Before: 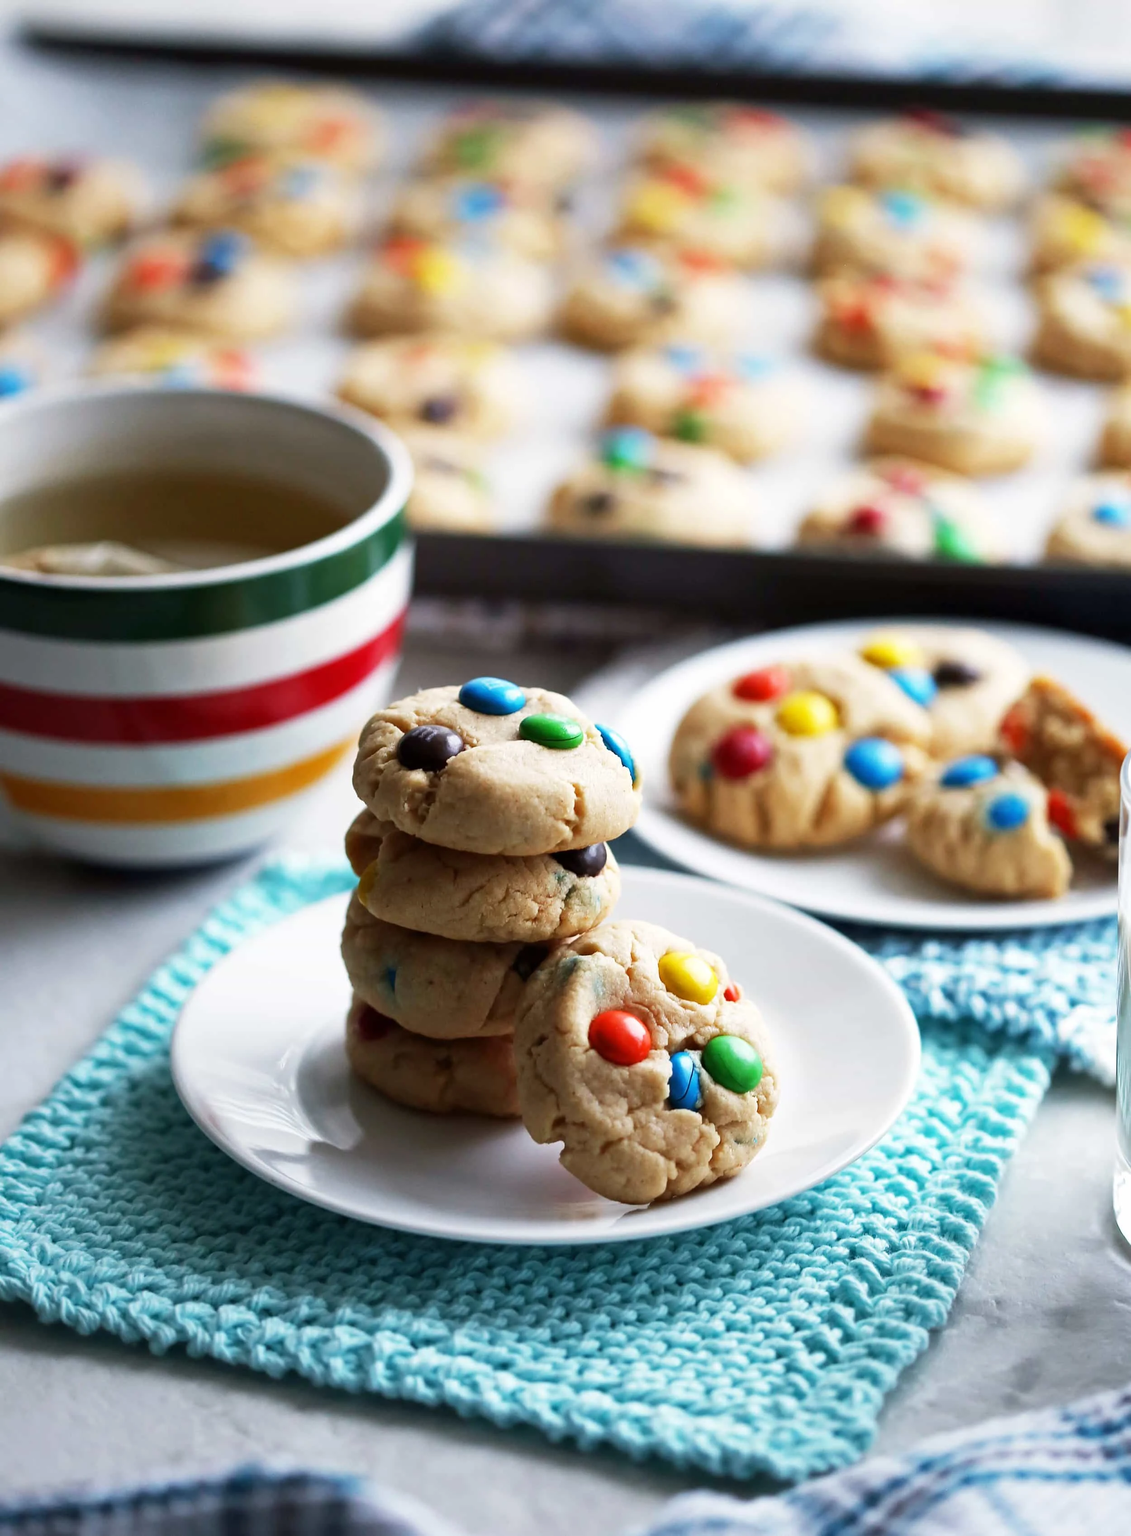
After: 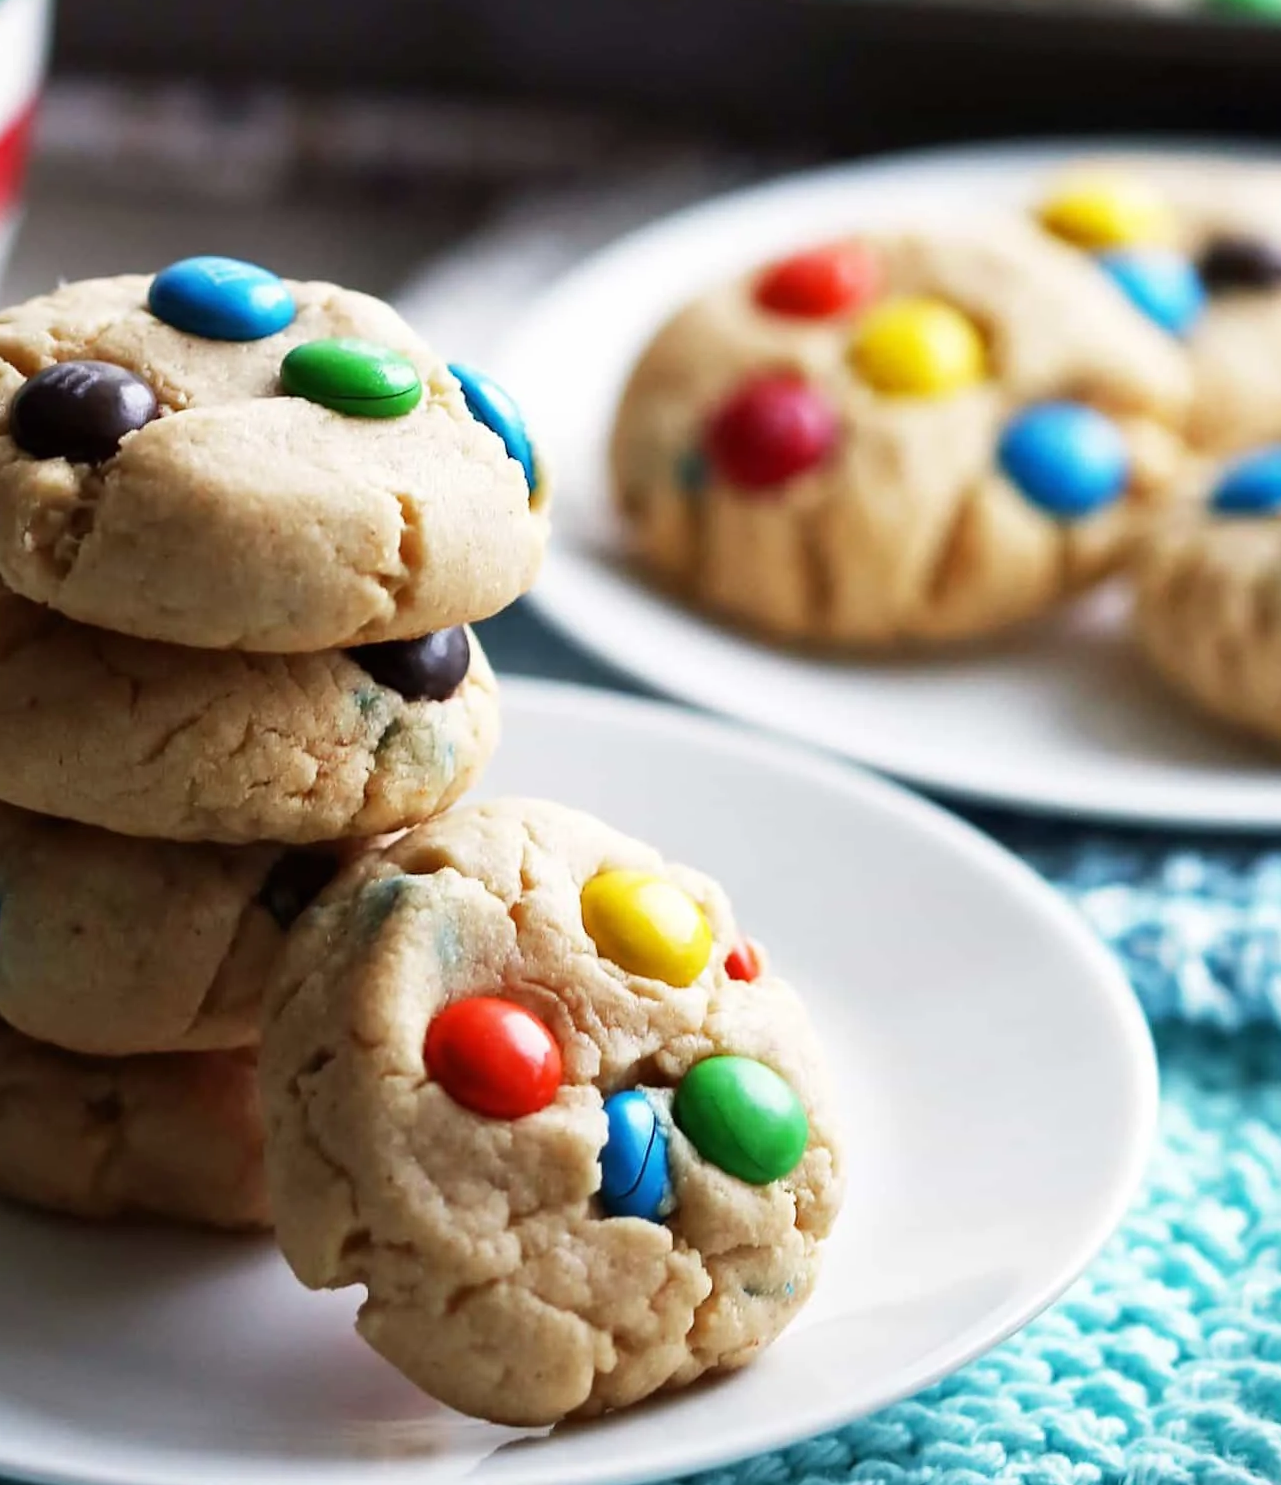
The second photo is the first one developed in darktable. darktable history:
crop: left 35.03%, top 36.625%, right 14.663%, bottom 20.057%
rotate and perspective: rotation 0.8°, automatic cropping off
exposure: black level correction 0, compensate exposure bias true, compensate highlight preservation false
